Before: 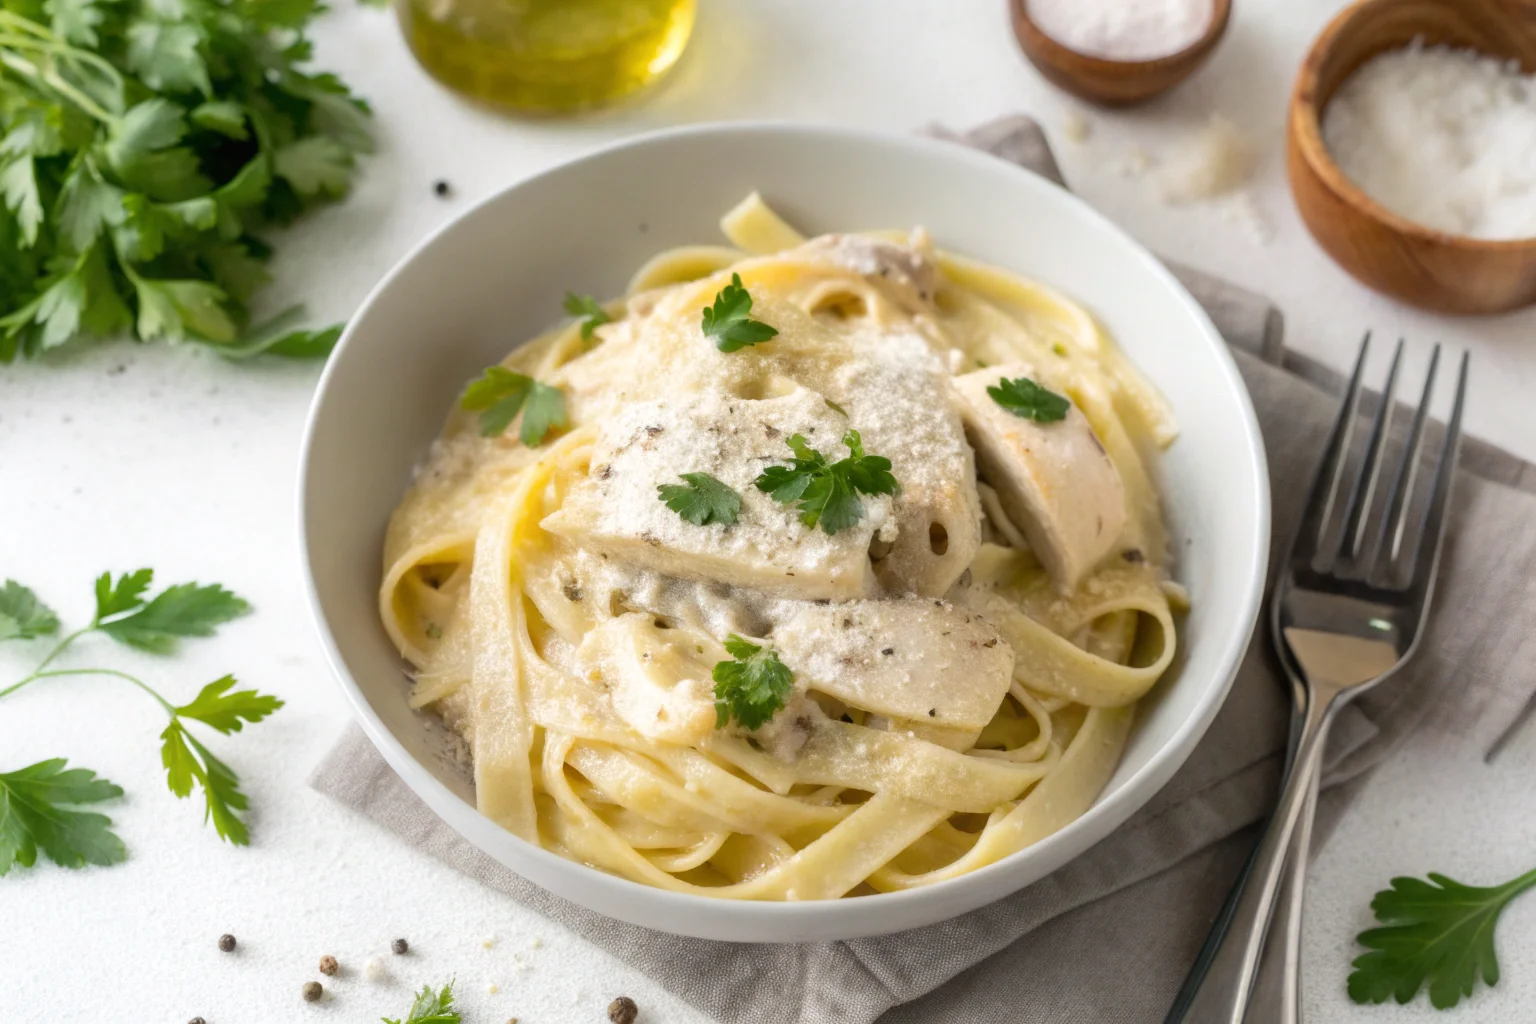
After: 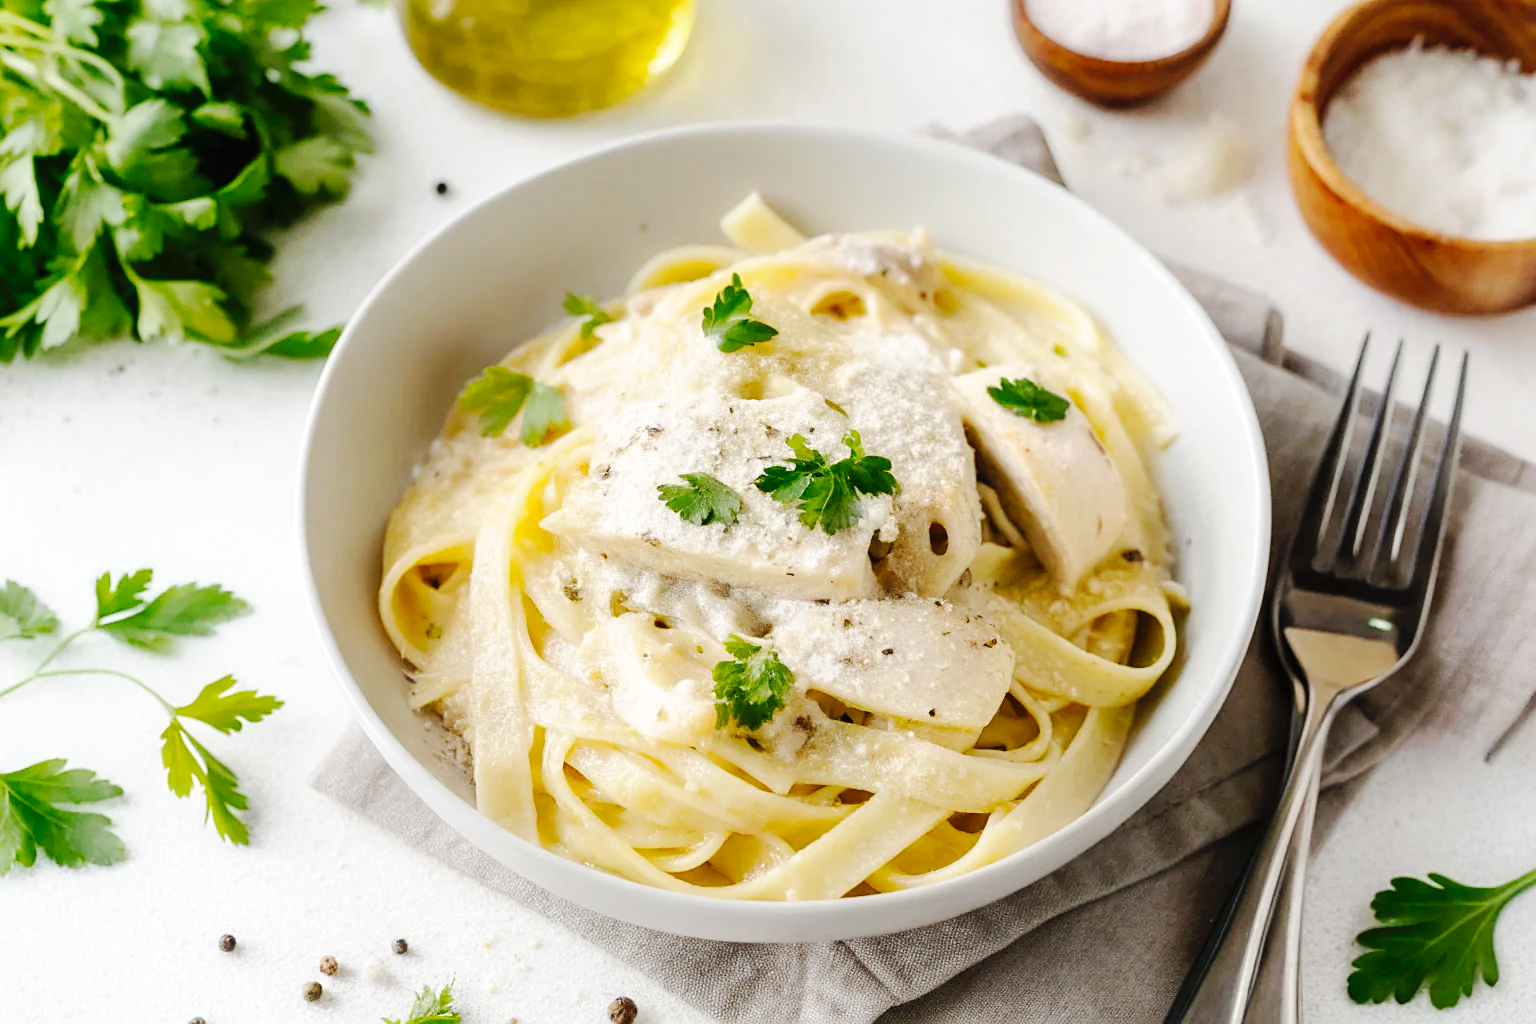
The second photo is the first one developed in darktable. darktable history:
tone curve: curves: ch0 [(0, 0) (0.003, 0.012) (0.011, 0.014) (0.025, 0.02) (0.044, 0.034) (0.069, 0.047) (0.1, 0.063) (0.136, 0.086) (0.177, 0.131) (0.224, 0.183) (0.277, 0.243) (0.335, 0.317) (0.399, 0.403) (0.468, 0.488) (0.543, 0.573) (0.623, 0.649) (0.709, 0.718) (0.801, 0.795) (0.898, 0.872) (1, 1)], preserve colors none
sharpen: on, module defaults
base curve: curves: ch0 [(0, 0) (0.032, 0.025) (0.121, 0.166) (0.206, 0.329) (0.605, 0.79) (1, 1)], preserve colors none
